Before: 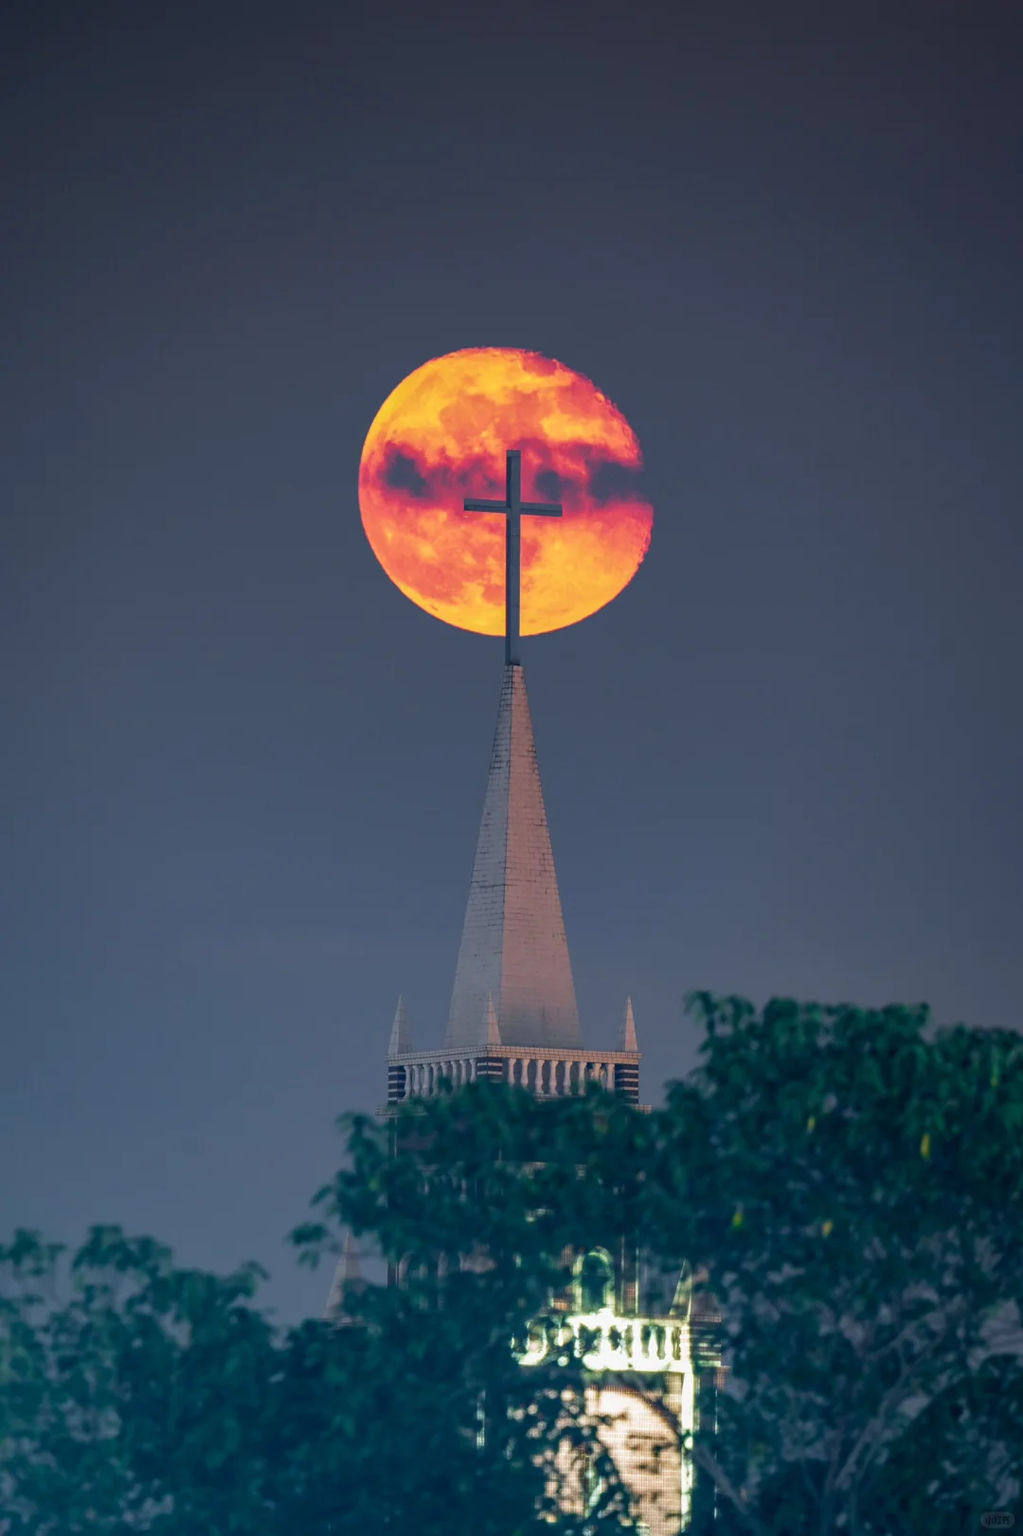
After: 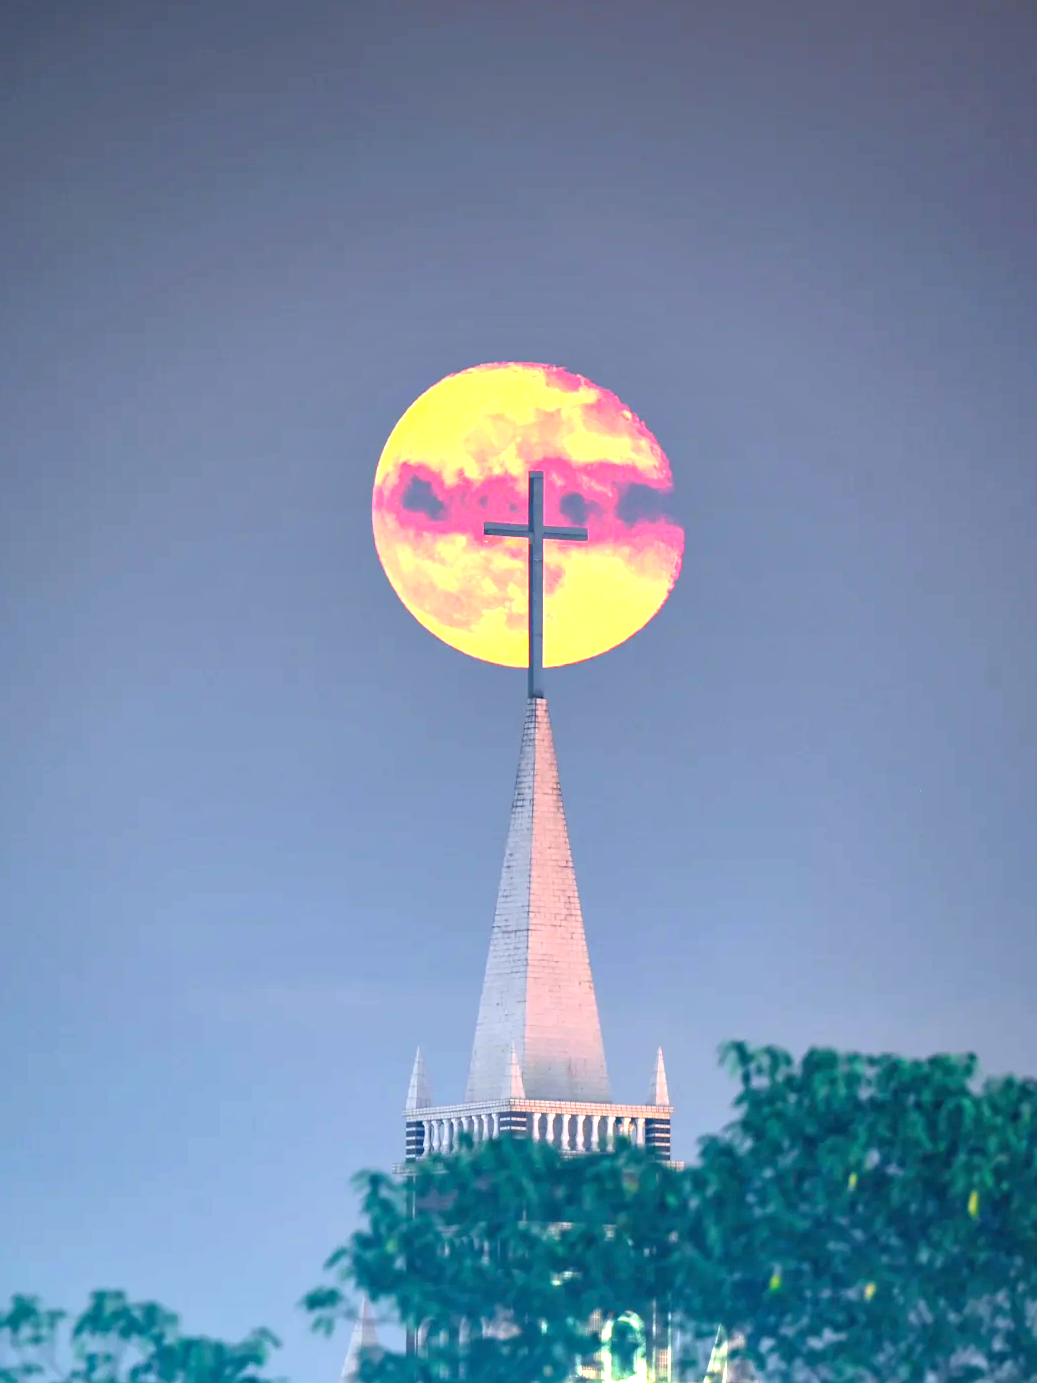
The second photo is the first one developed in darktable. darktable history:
exposure: exposure 2 EV, compensate highlight preservation false
shadows and highlights: shadows 37.27, highlights -28.18, soften with gaussian
crop and rotate: angle 0.2°, left 0.275%, right 3.127%, bottom 14.18%
